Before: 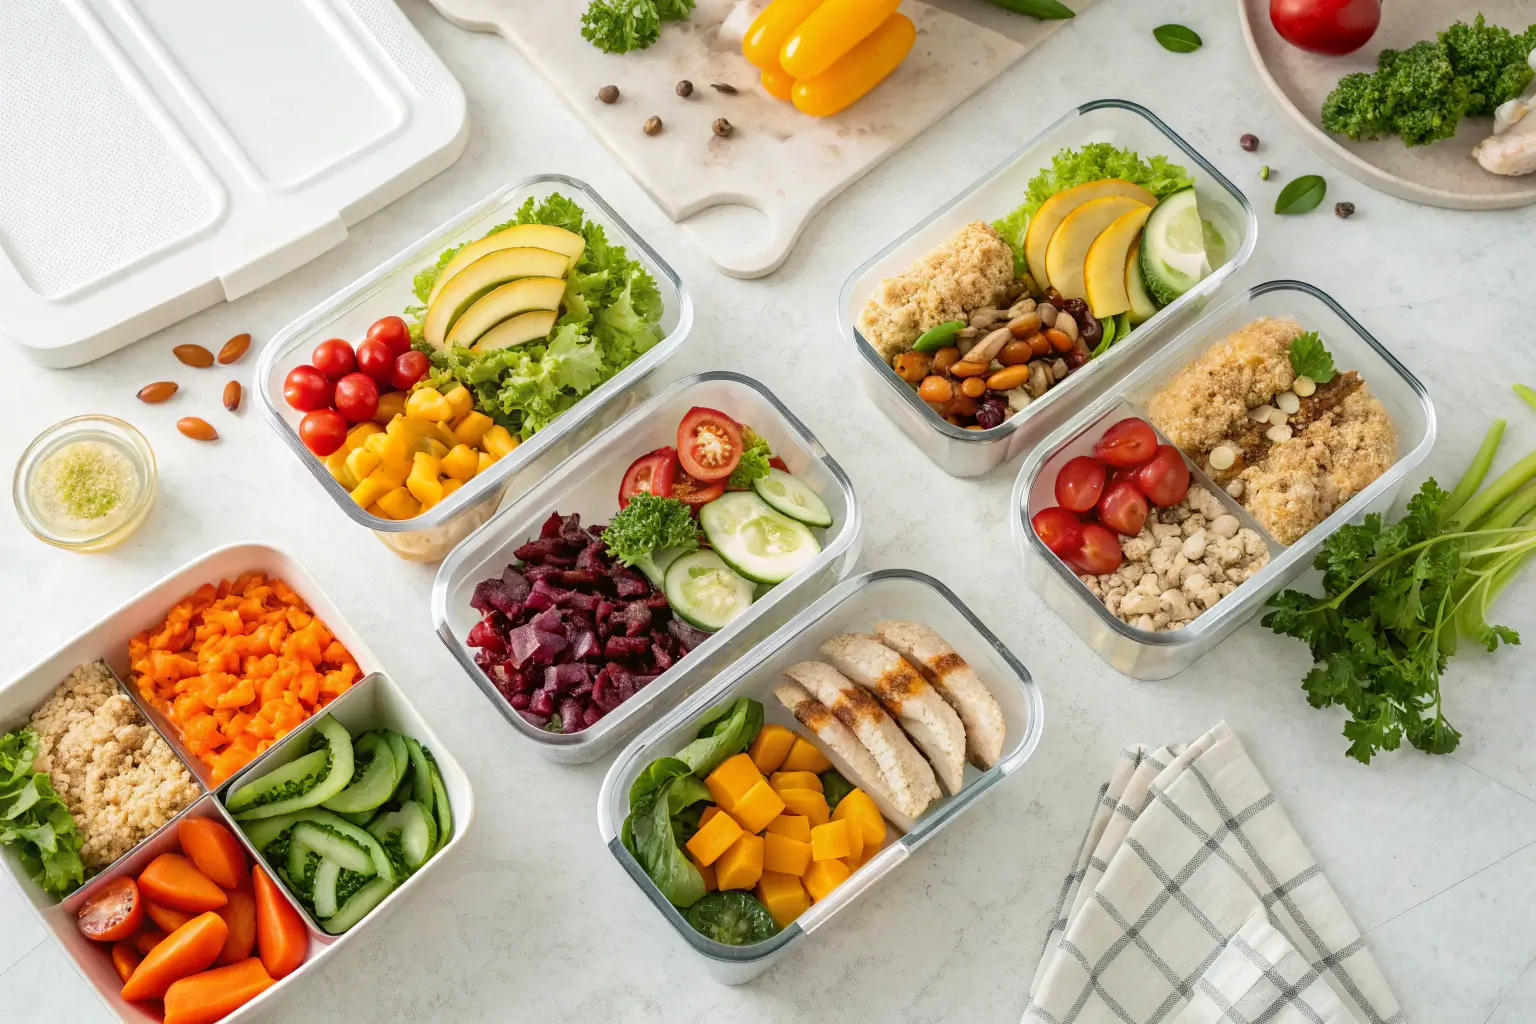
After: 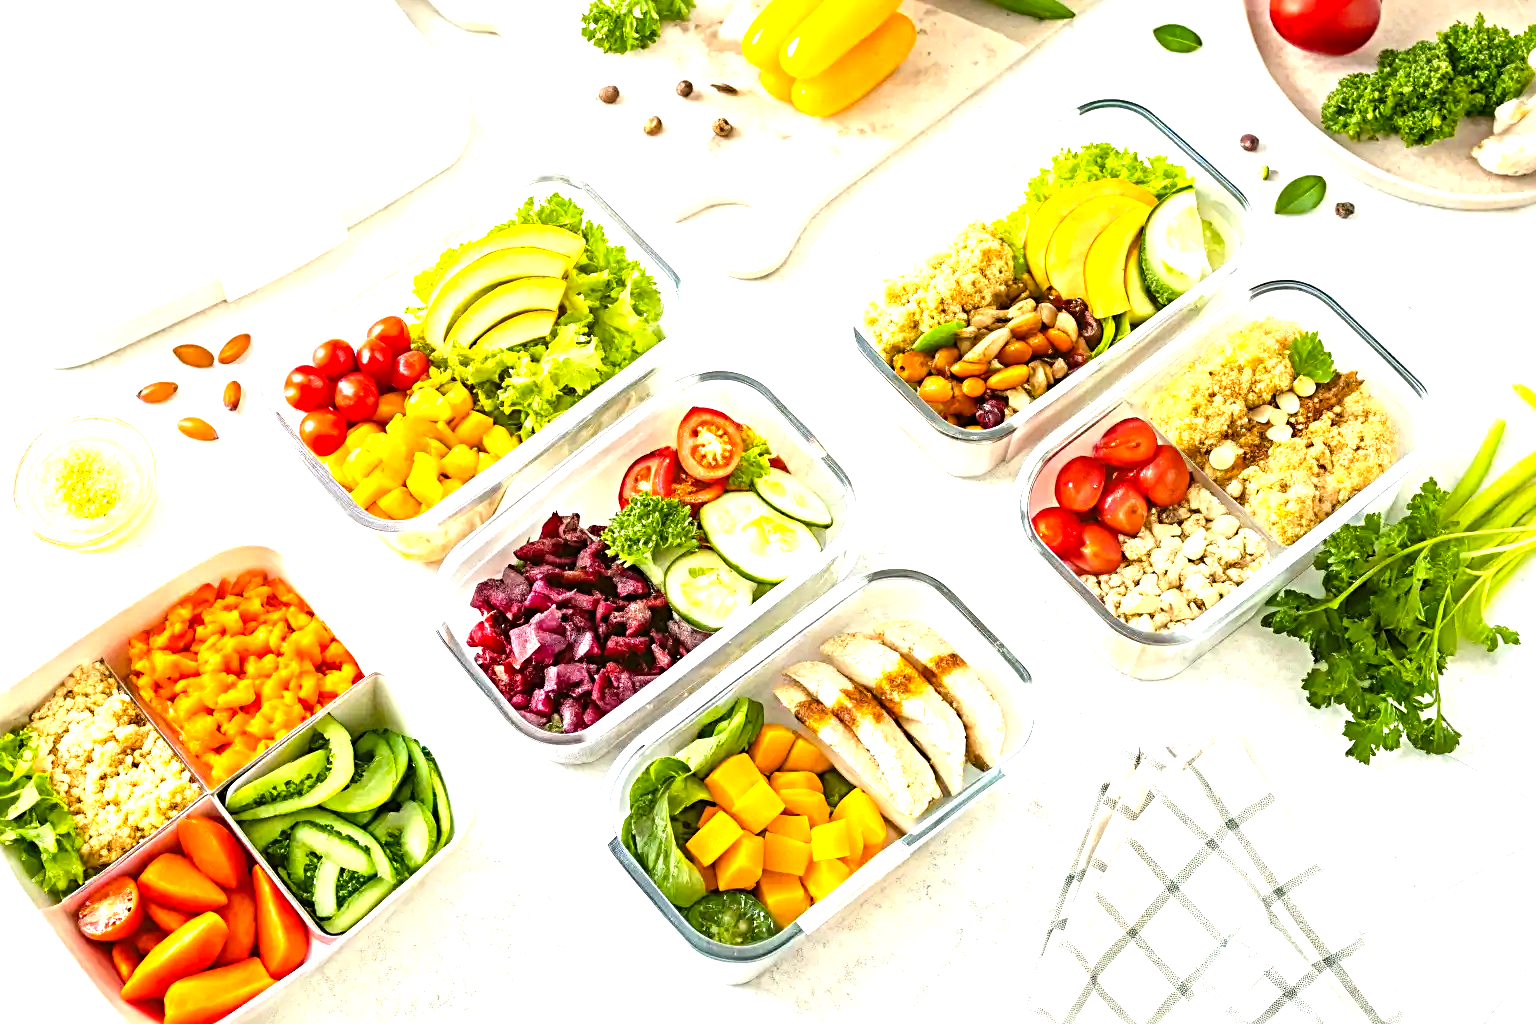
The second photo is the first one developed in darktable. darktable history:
color balance rgb: perceptual saturation grading › global saturation 20%, global vibrance 20%
sharpen: radius 4
exposure: black level correction 0, exposure 1.4 EV, compensate highlight preservation false
